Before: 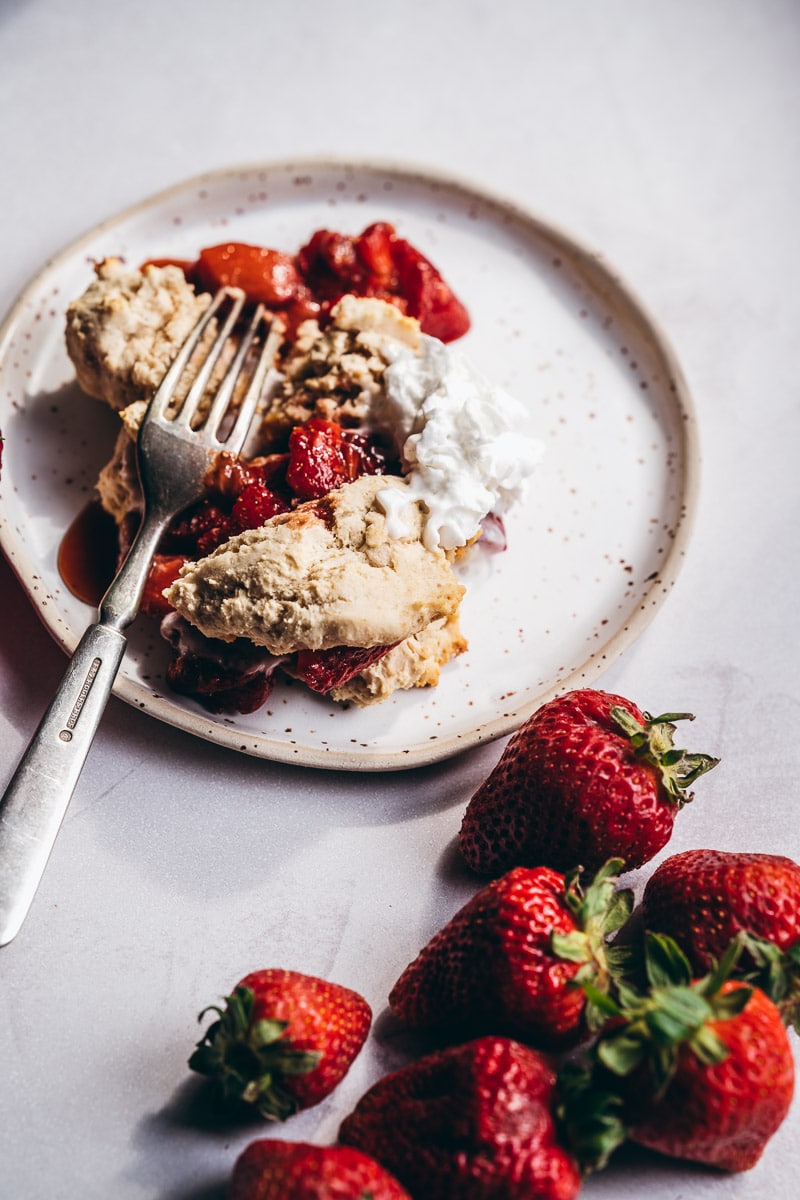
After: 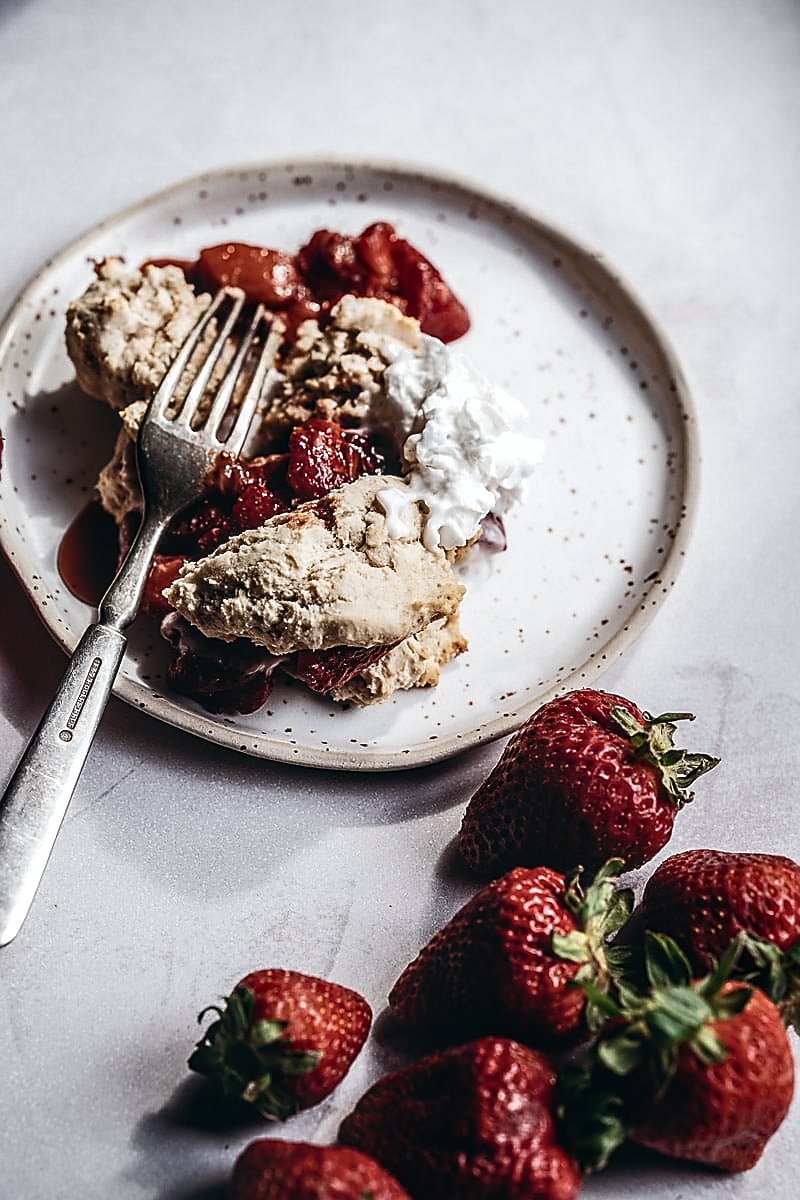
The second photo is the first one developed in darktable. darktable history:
white balance: red 0.986, blue 1.01
sharpen: radius 1.4, amount 1.25, threshold 0.7
color balance rgb: perceptual saturation grading › highlights -31.88%, perceptual saturation grading › mid-tones 5.8%, perceptual saturation grading › shadows 18.12%, perceptual brilliance grading › highlights 3.62%, perceptual brilliance grading › mid-tones -18.12%, perceptual brilliance grading › shadows -41.3%
local contrast: on, module defaults
